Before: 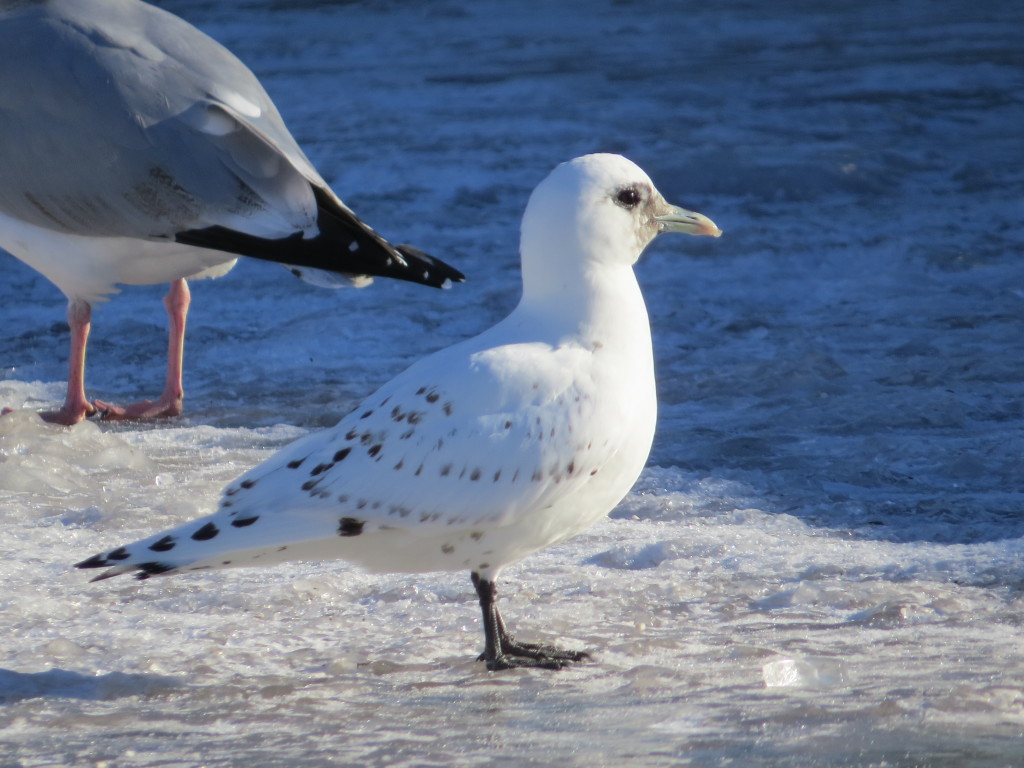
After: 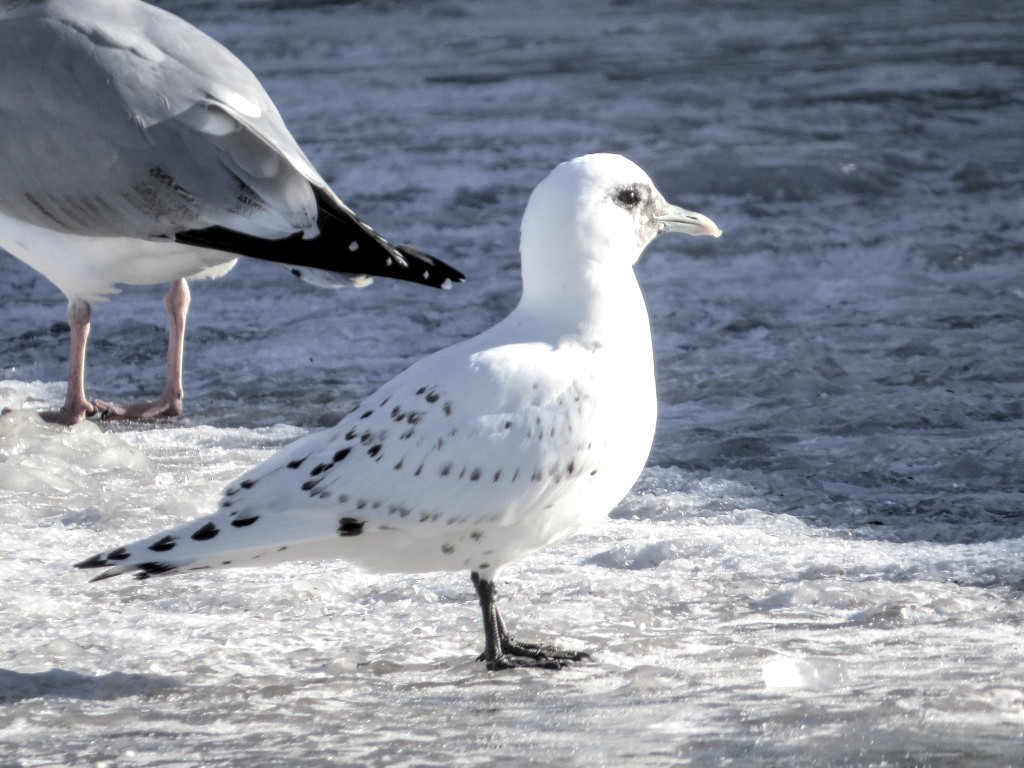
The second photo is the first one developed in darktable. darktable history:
local contrast: highlights 1%, shadows 2%, detail 181%
contrast brightness saturation: brightness 0.183, saturation -0.516
